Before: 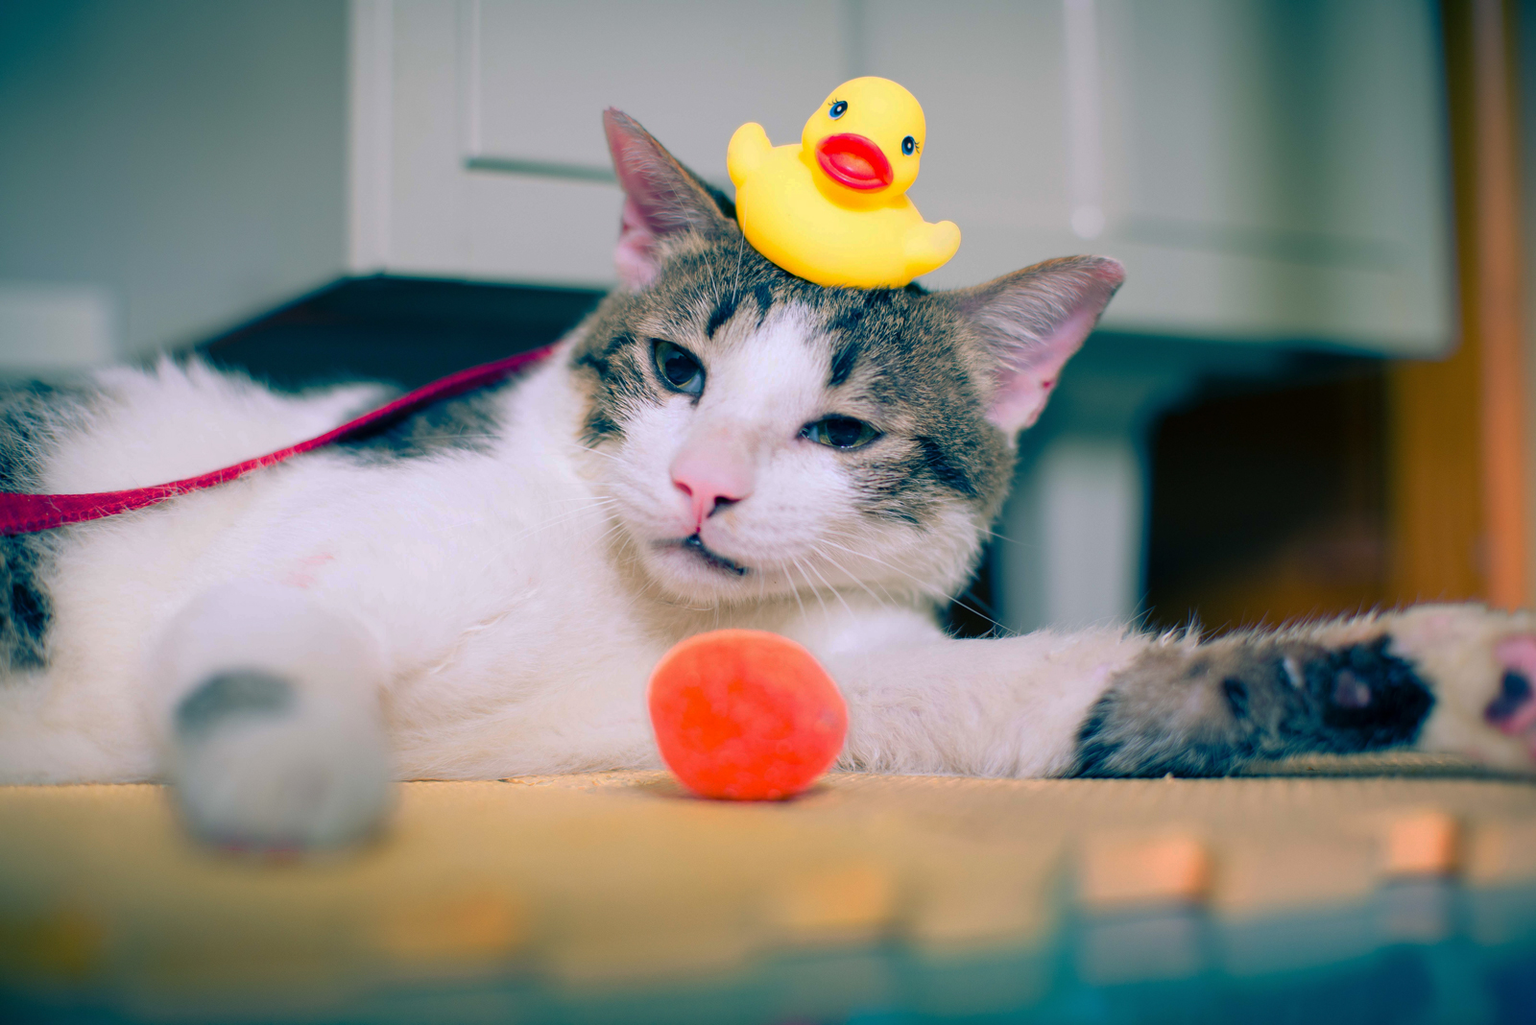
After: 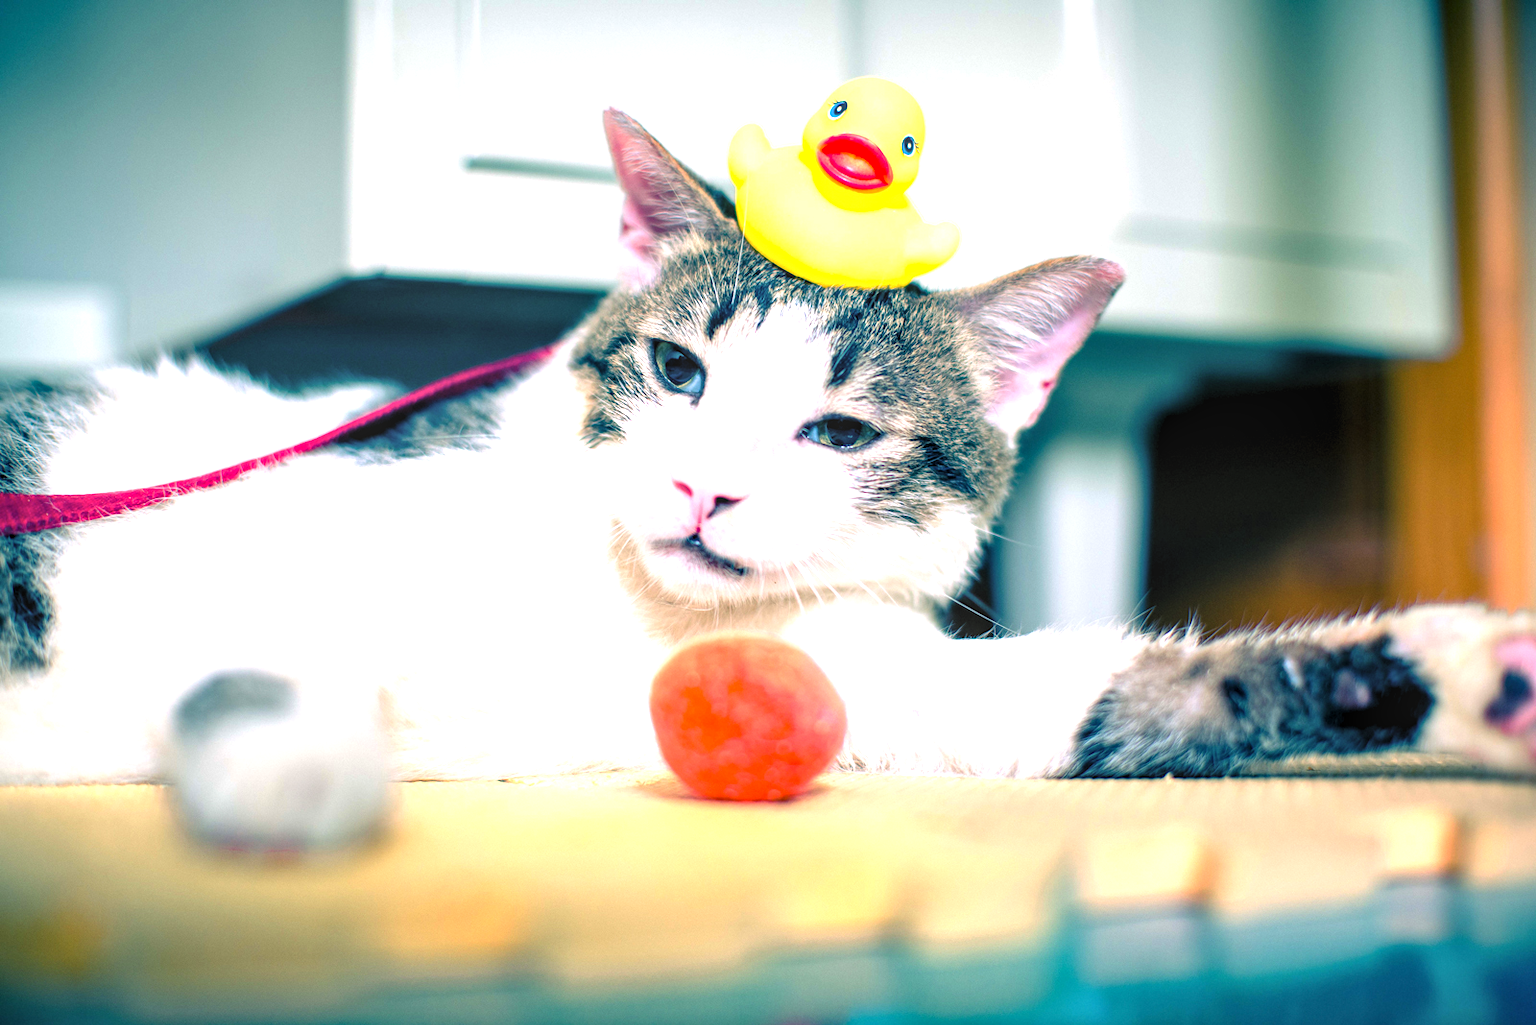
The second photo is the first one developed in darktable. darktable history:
exposure: black level correction 0, exposure 1.098 EV, compensate exposure bias true, compensate highlight preservation false
local contrast: on, module defaults
levels: white 99.89%, levels [0.062, 0.494, 0.925]
